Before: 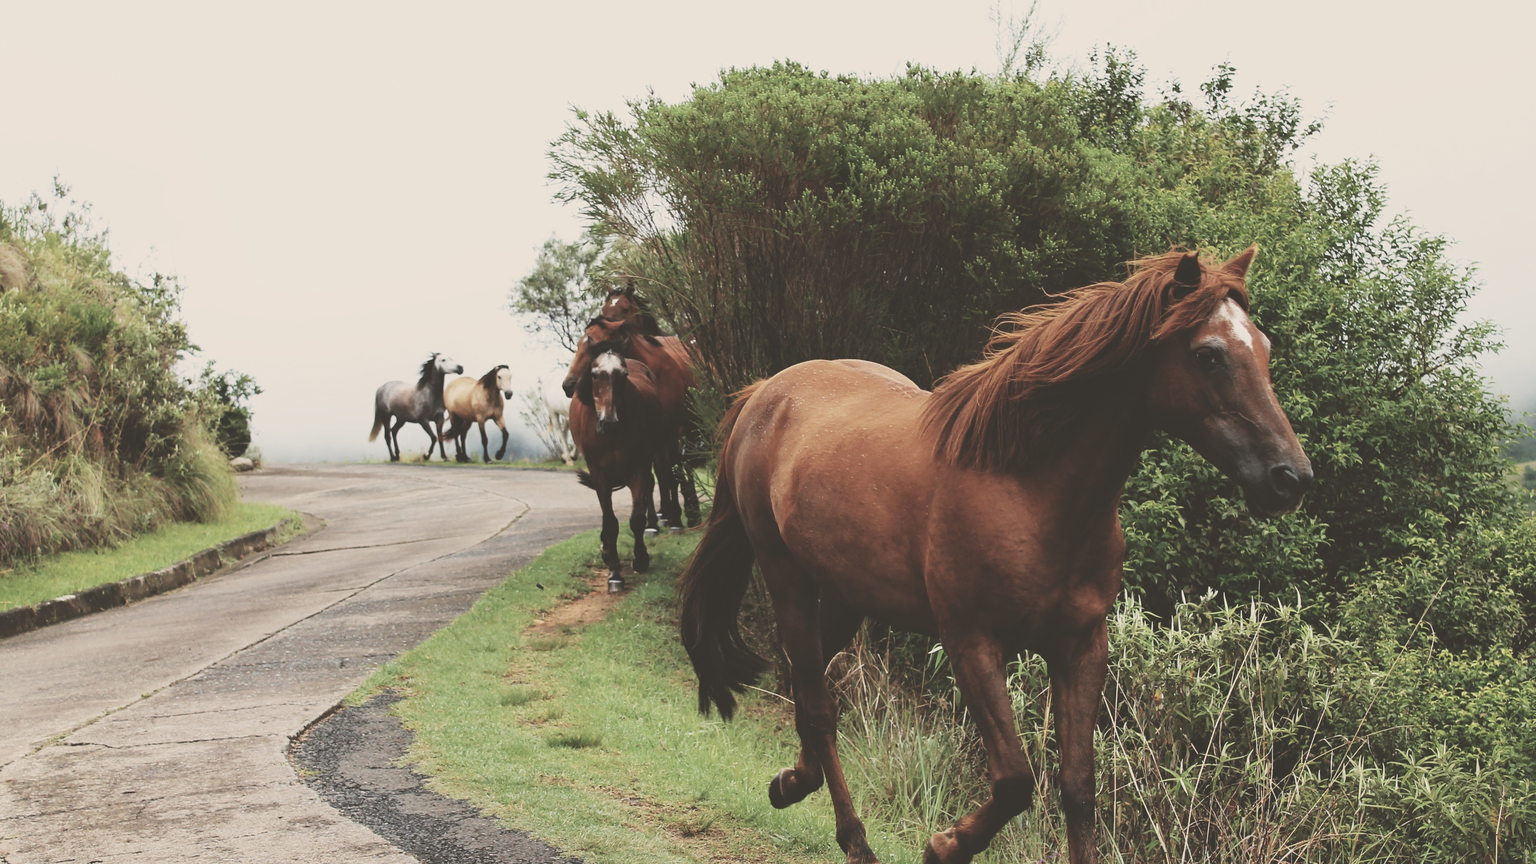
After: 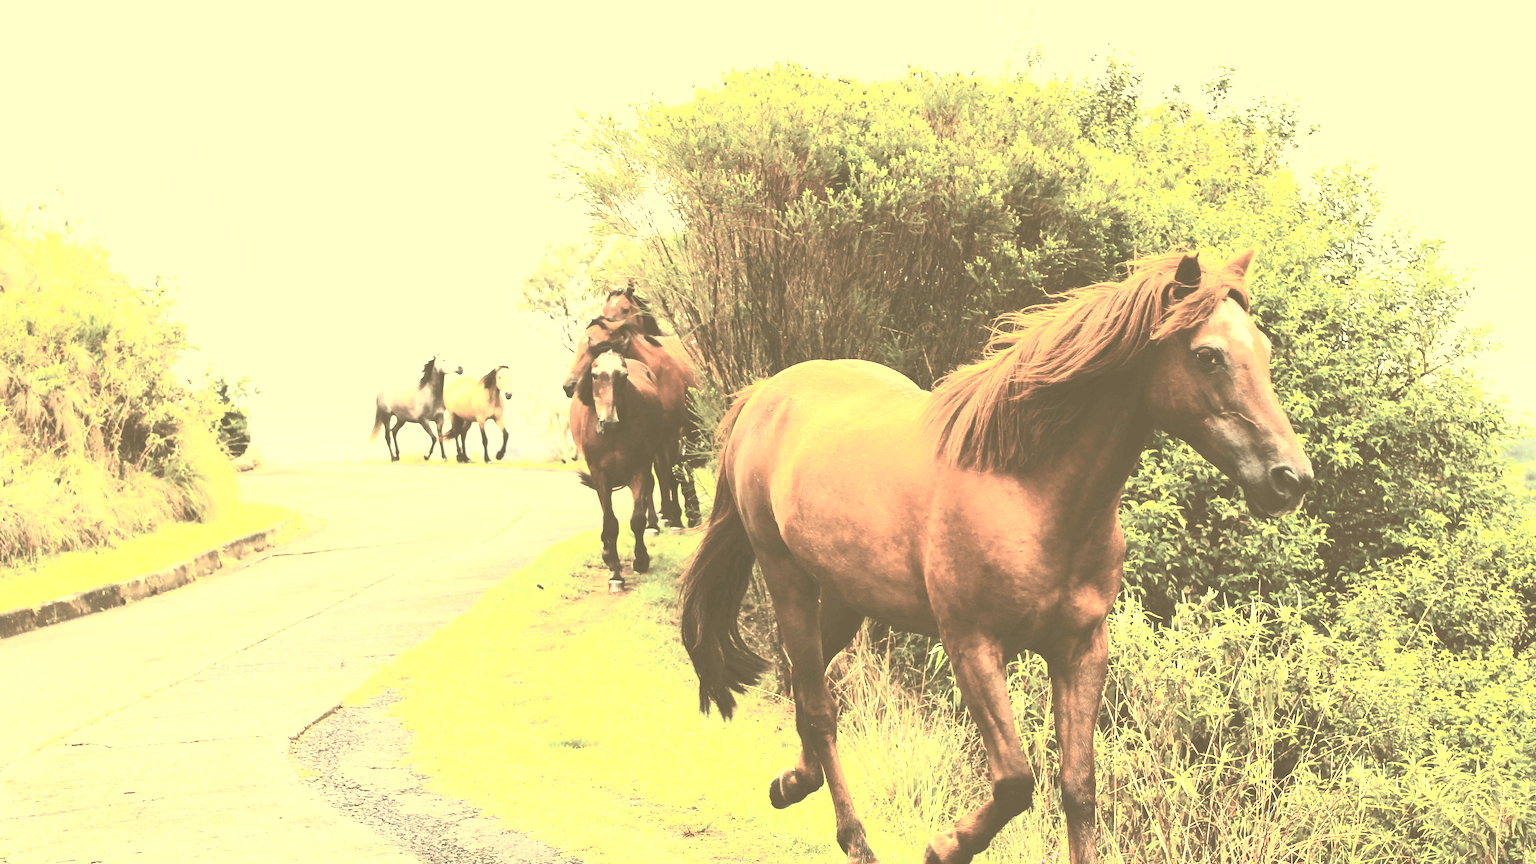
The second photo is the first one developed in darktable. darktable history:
contrast brightness saturation: contrast 0.39, brightness 0.1
exposure: black level correction 0.001, exposure 1.822 EV, compensate exposure bias true, compensate highlight preservation false
white balance: red 1.08, blue 0.791
